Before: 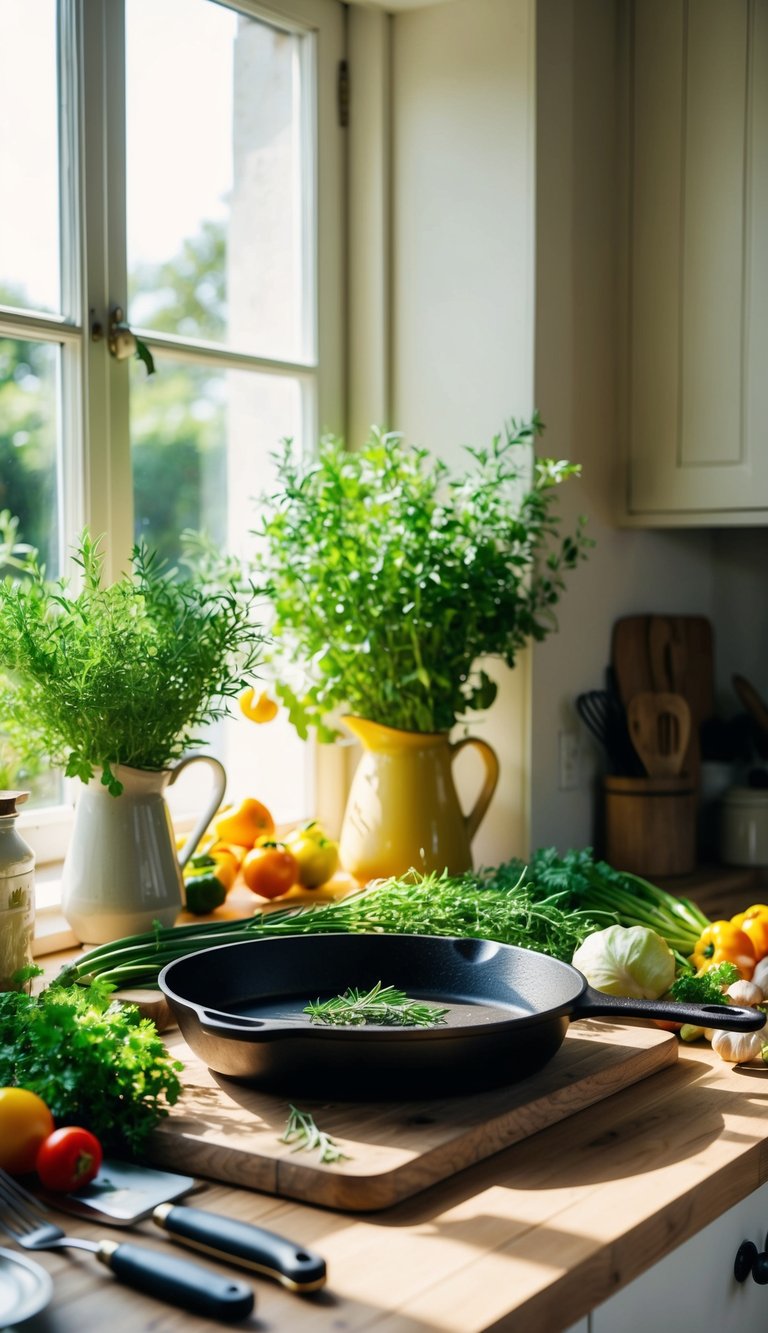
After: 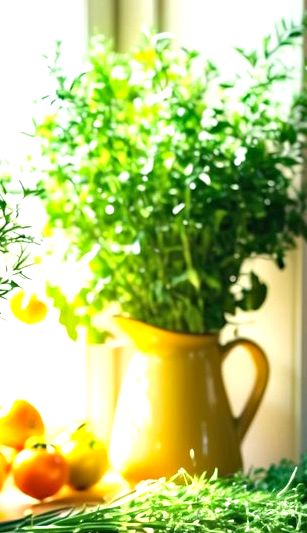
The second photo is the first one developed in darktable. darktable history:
exposure: black level correction 0, exposure 1 EV, compensate exposure bias true, compensate highlight preservation false
crop: left 30%, top 30%, right 30%, bottom 30%
haze removal: compatibility mode true, adaptive false
